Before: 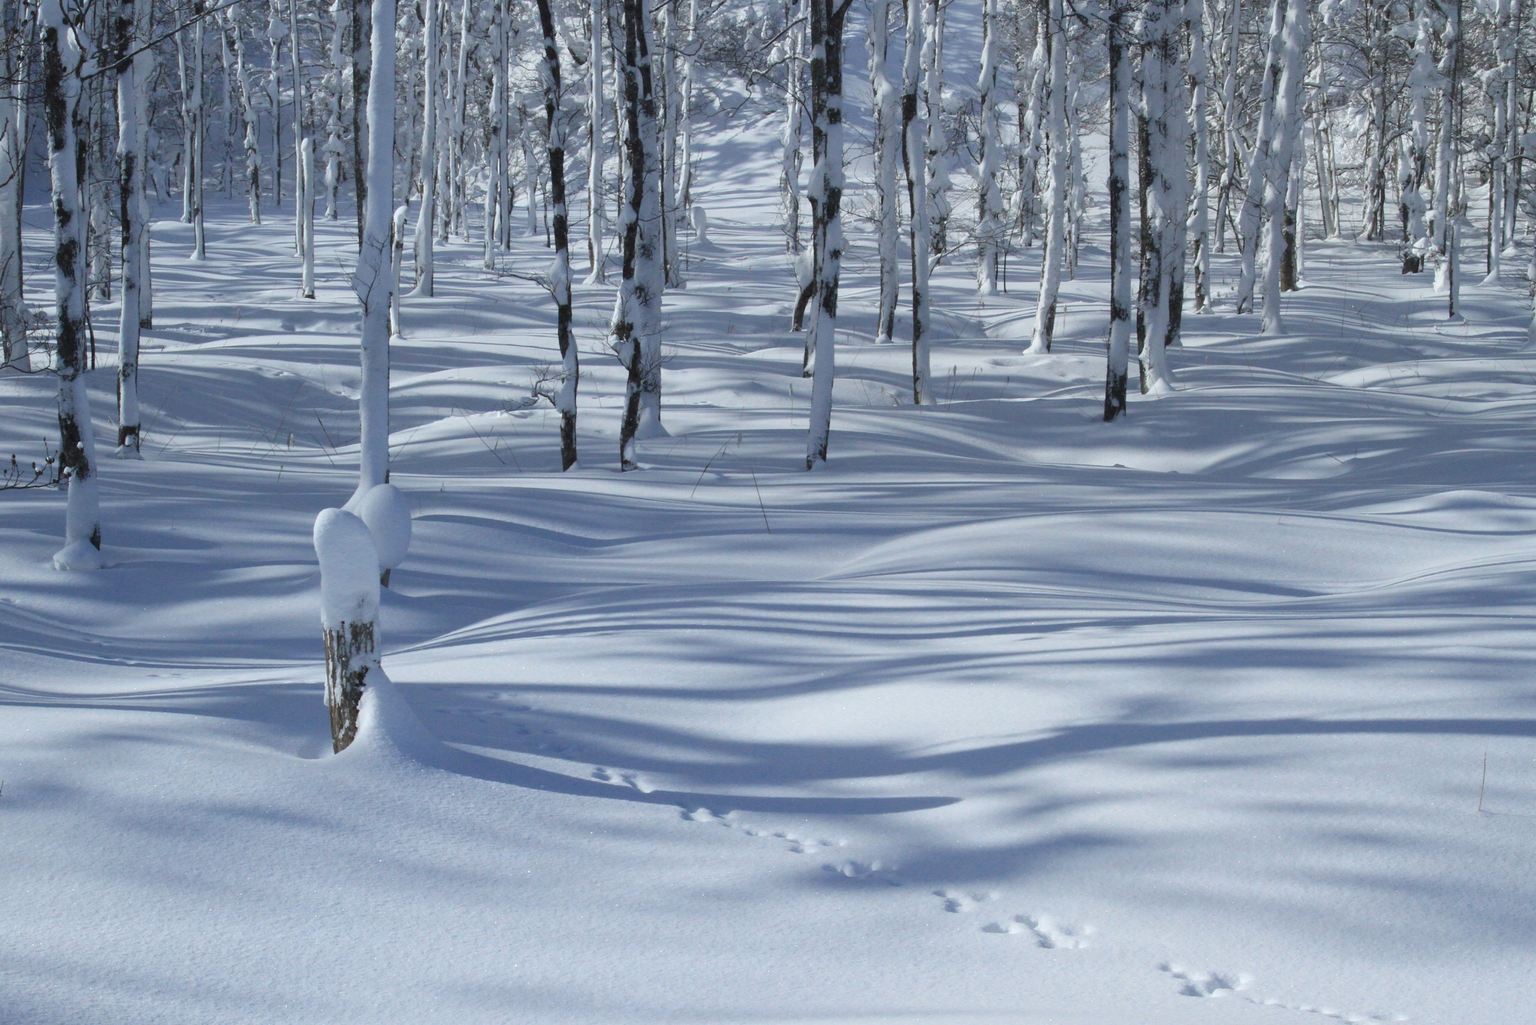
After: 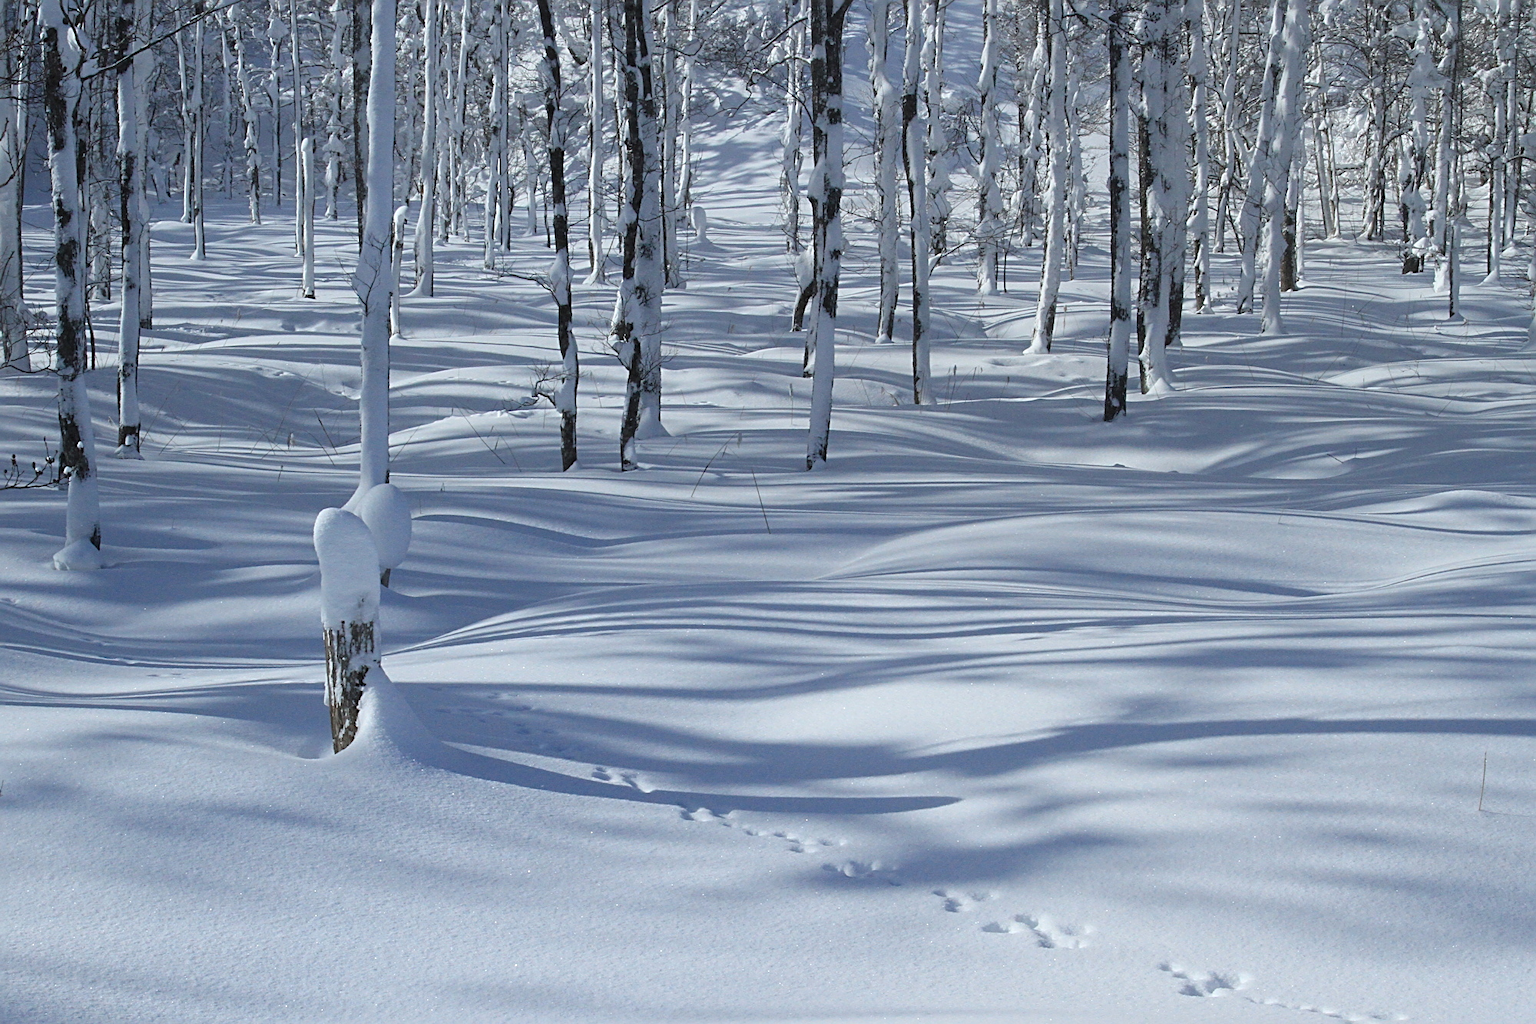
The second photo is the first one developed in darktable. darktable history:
sharpen: radius 2.53, amount 0.629
